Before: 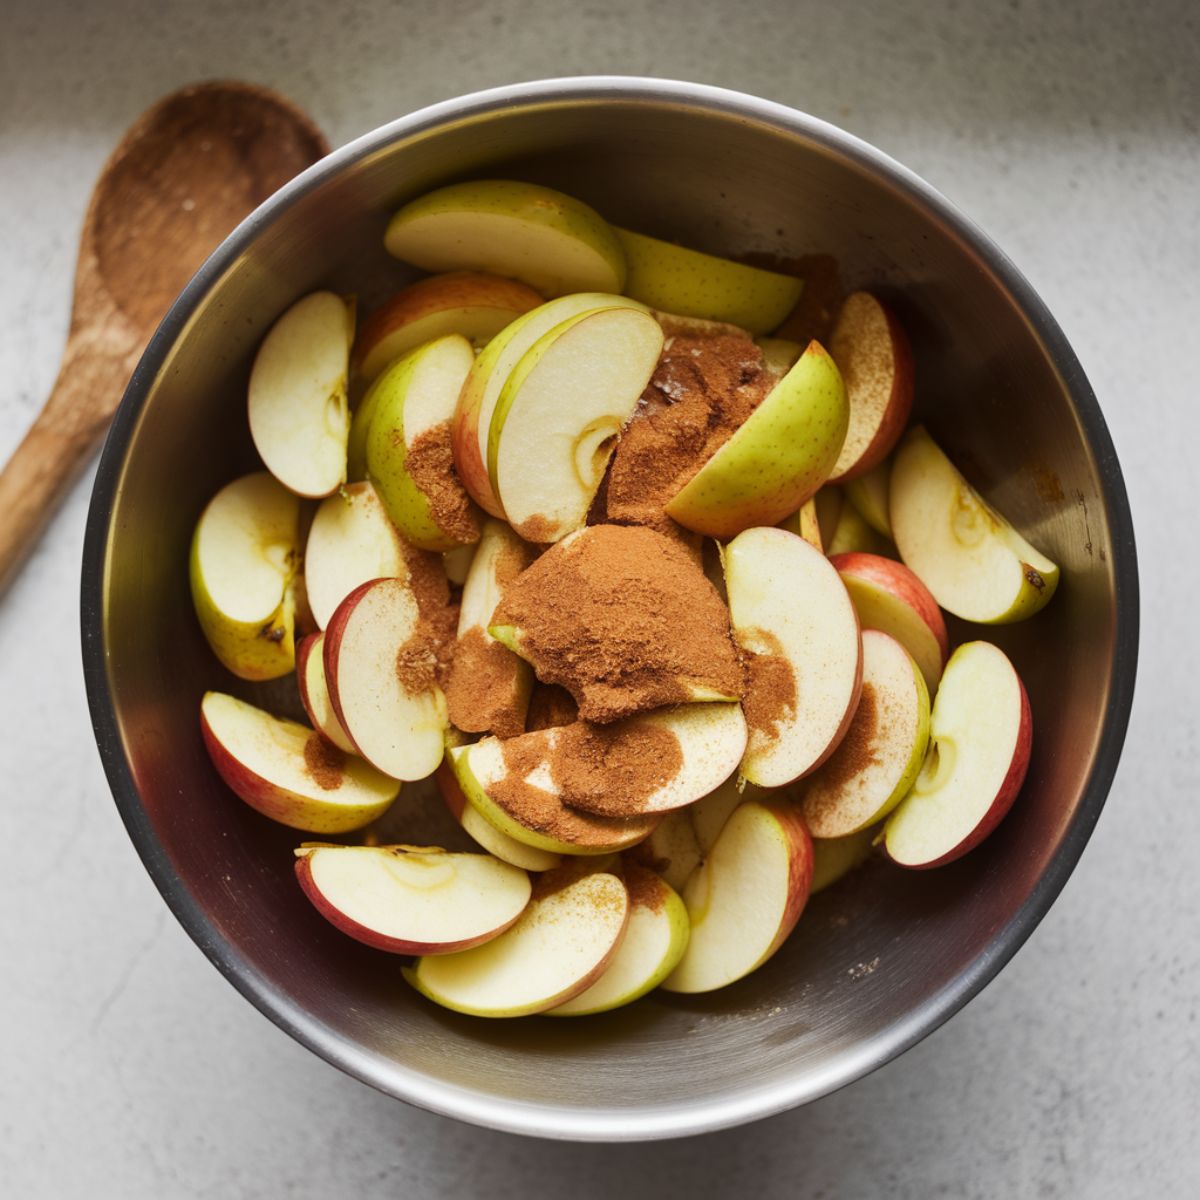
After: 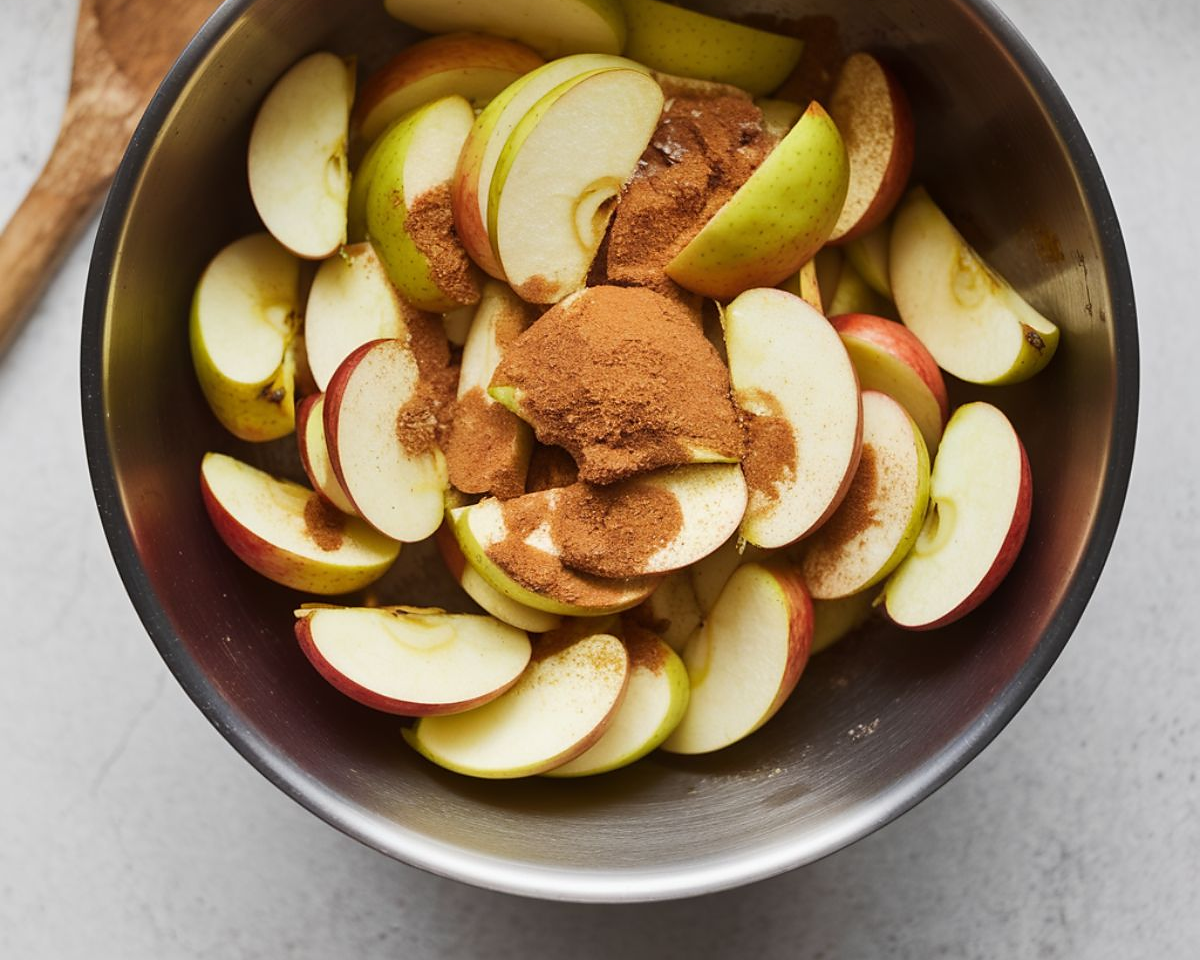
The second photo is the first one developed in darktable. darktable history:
crop and rotate: top 19.998%
sharpen: radius 1.559, amount 0.373, threshold 1.271
